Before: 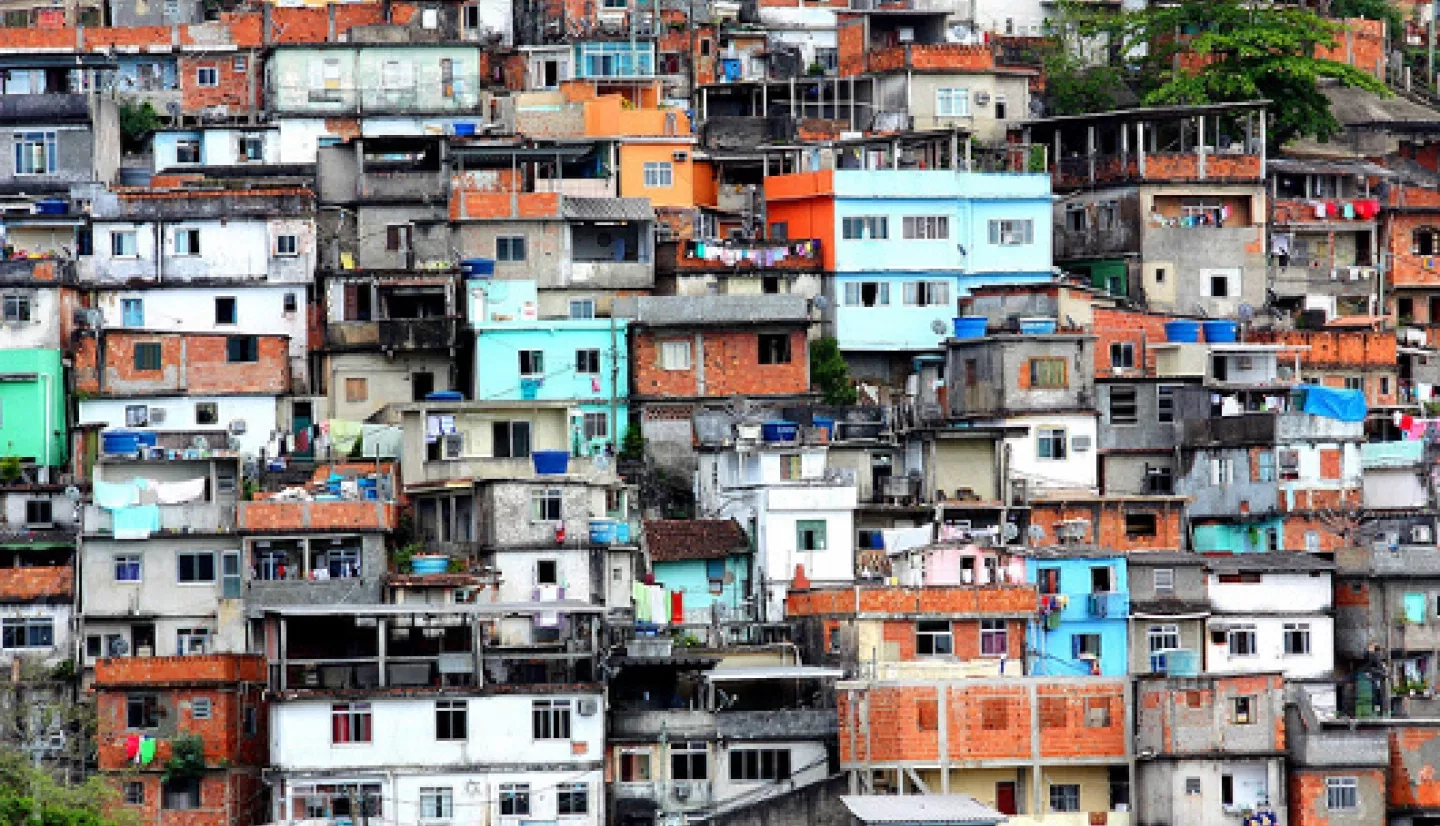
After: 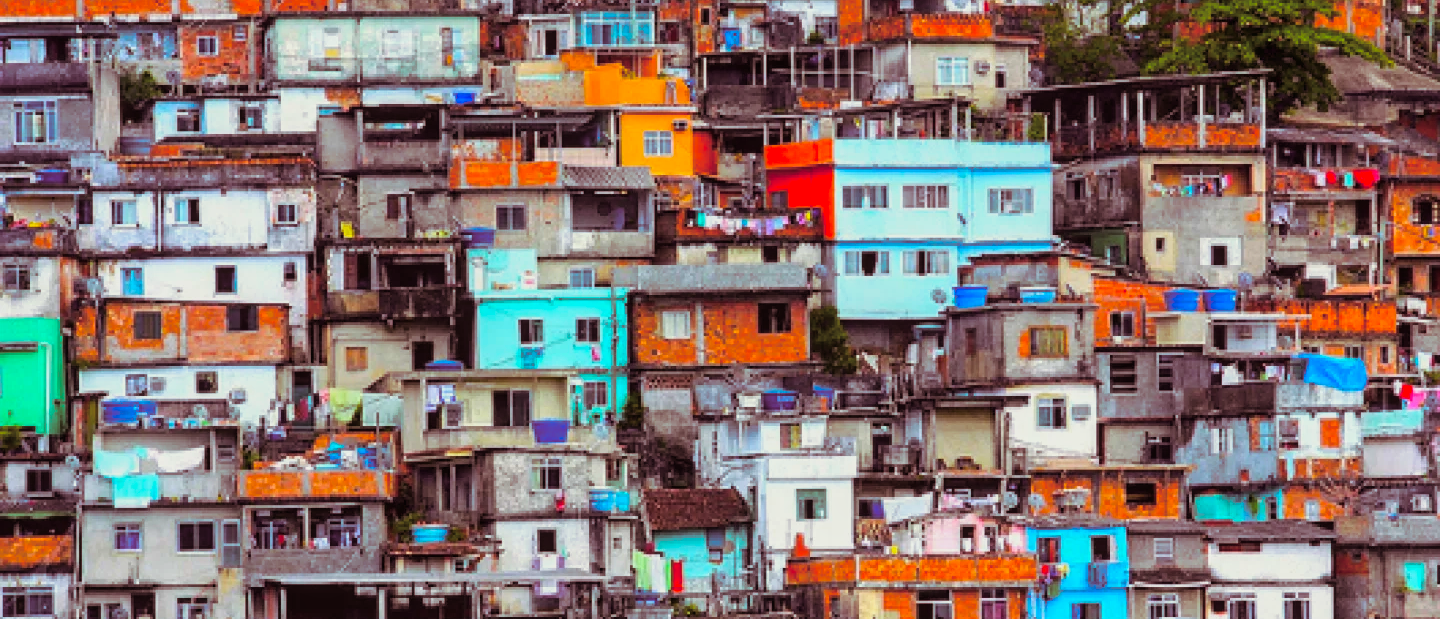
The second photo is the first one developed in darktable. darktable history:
crop: top 3.857%, bottom 21.132%
split-toning: on, module defaults
color balance: input saturation 134.34%, contrast -10.04%, contrast fulcrum 19.67%, output saturation 133.51%
local contrast: detail 110%
